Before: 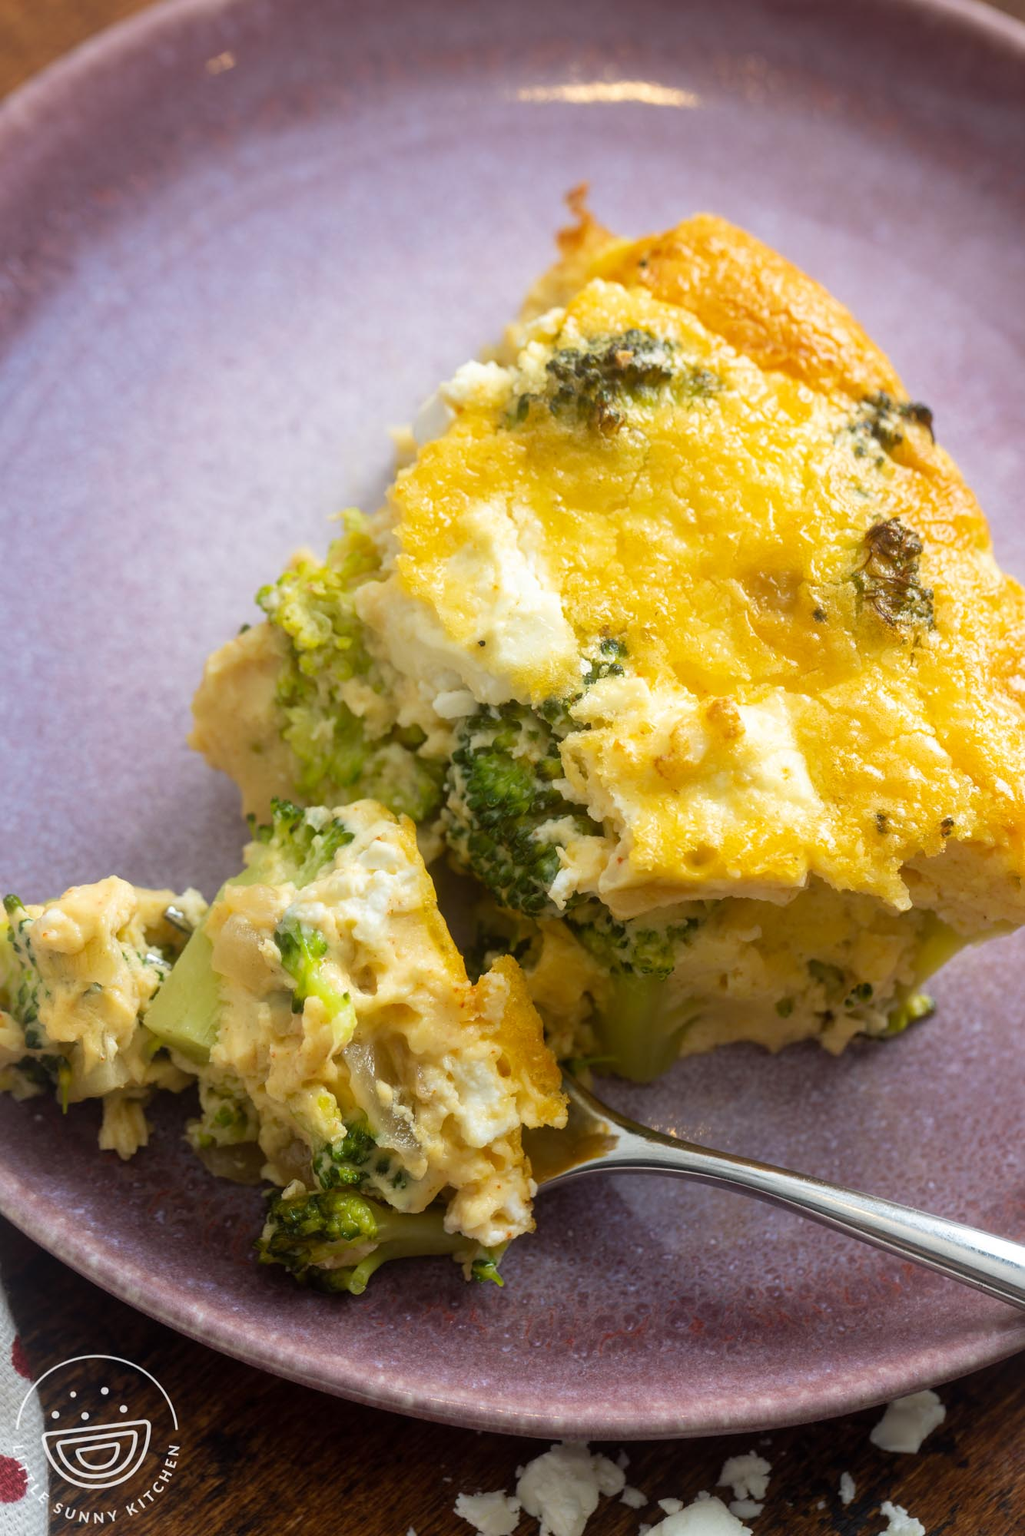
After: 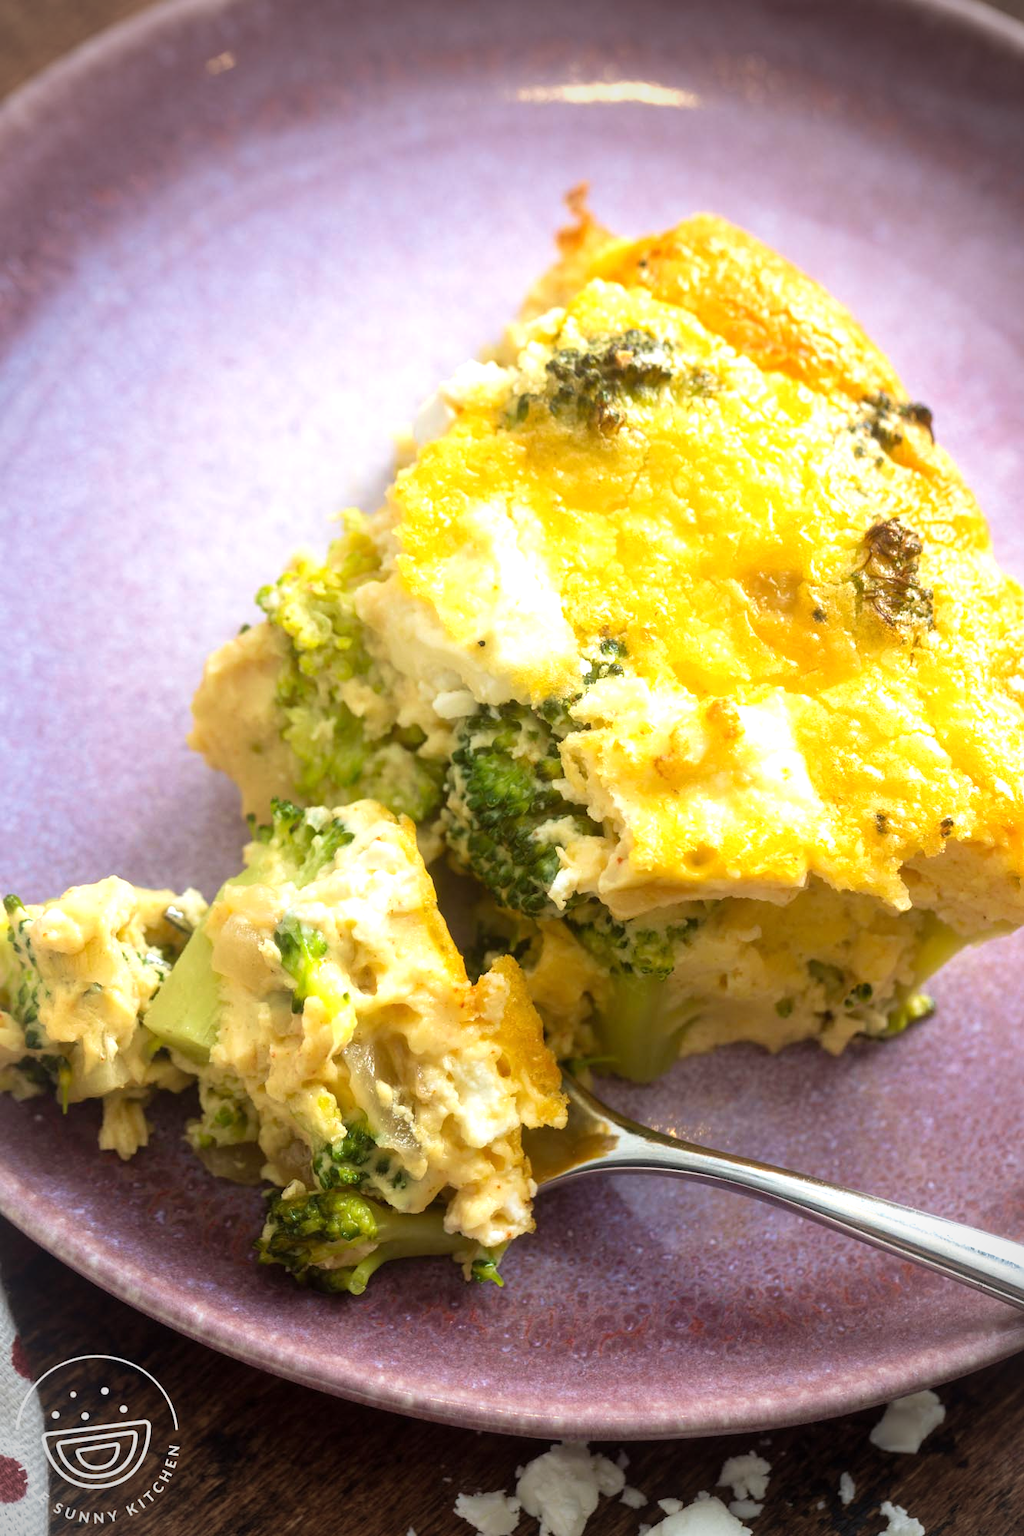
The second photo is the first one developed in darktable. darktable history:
vignetting: fall-off start 71.74%
velvia: on, module defaults
exposure: exposure 0.6 EV, compensate highlight preservation false
